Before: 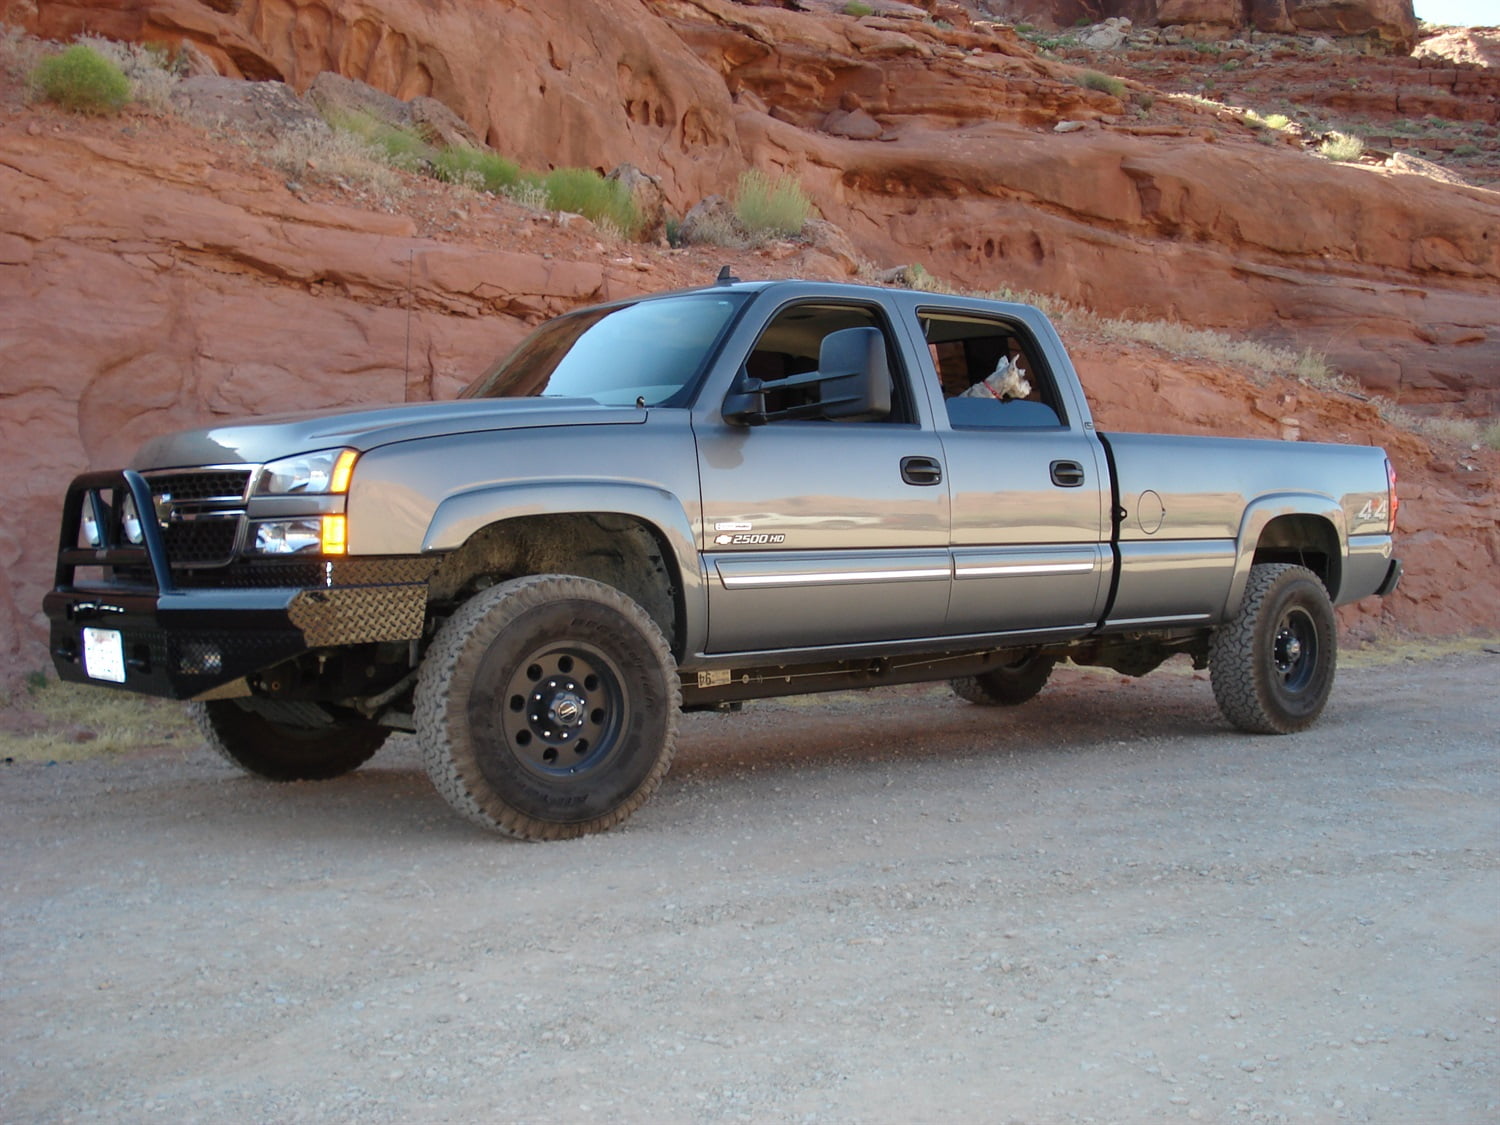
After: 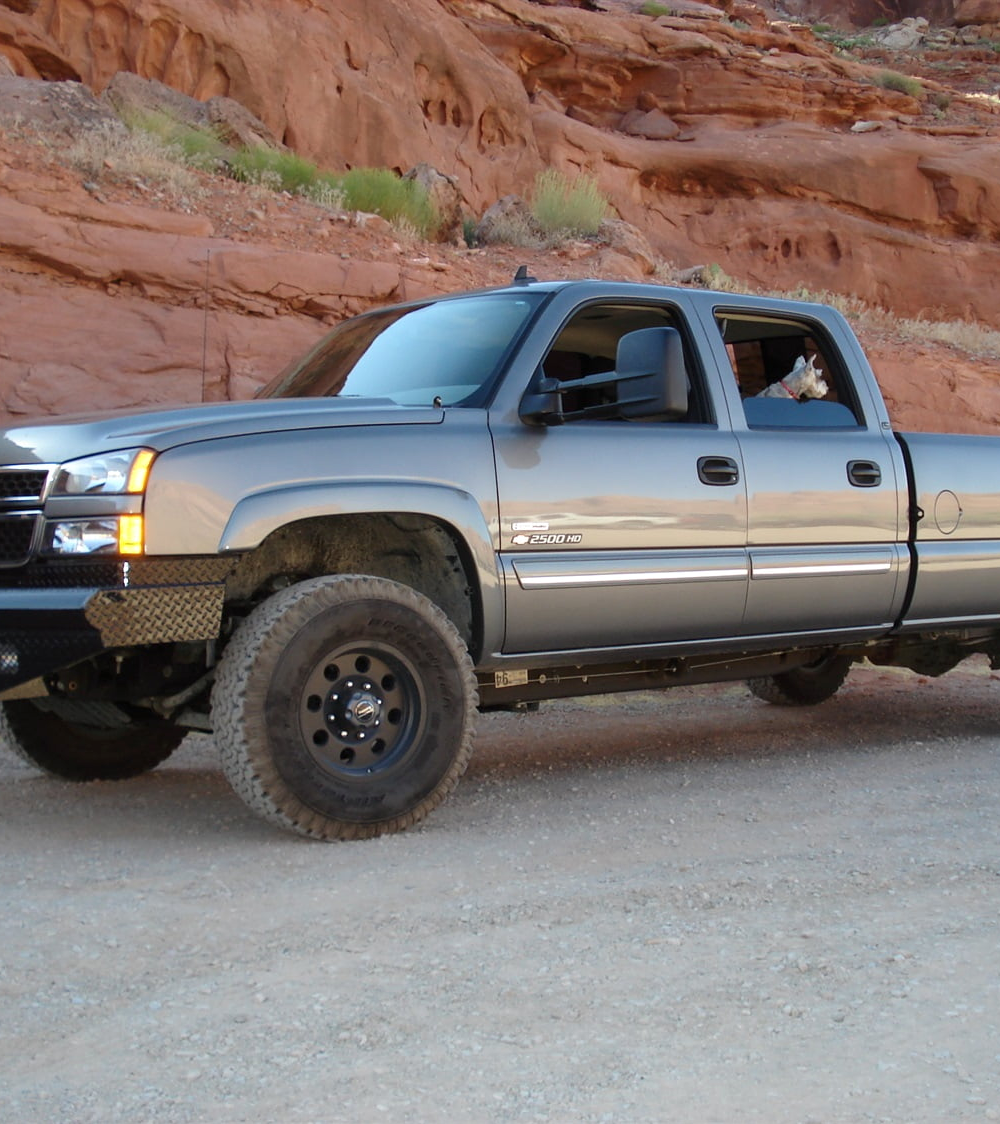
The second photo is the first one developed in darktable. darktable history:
crop and rotate: left 13.537%, right 19.796%
local contrast: mode bilateral grid, contrast 100, coarseness 100, detail 108%, midtone range 0.2
